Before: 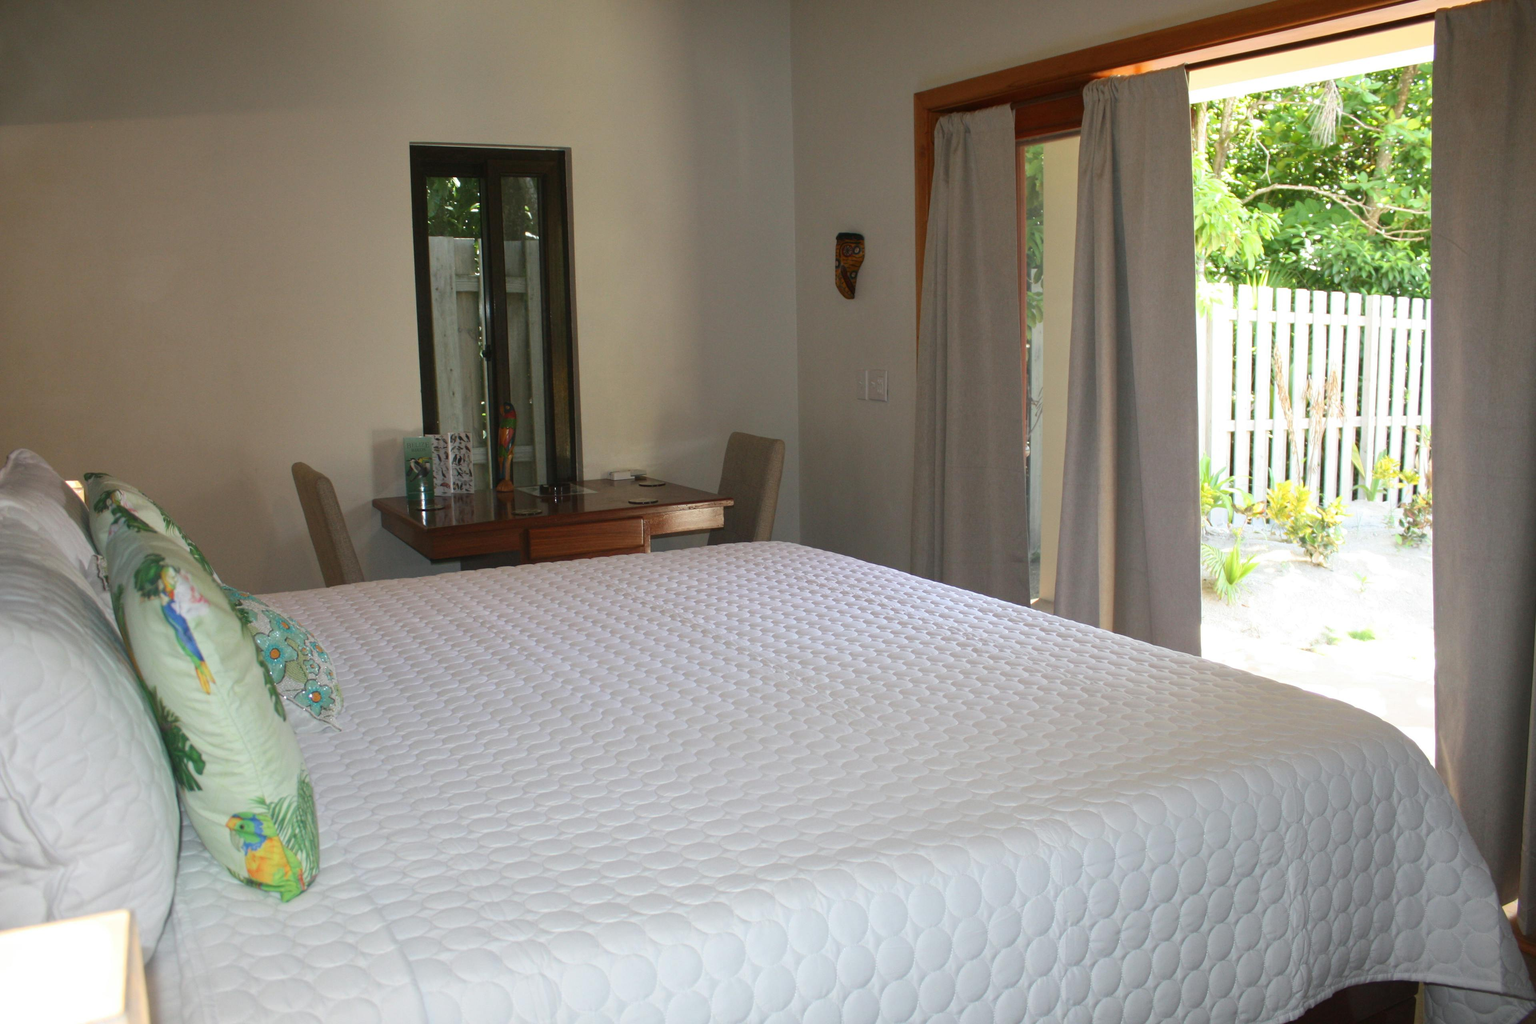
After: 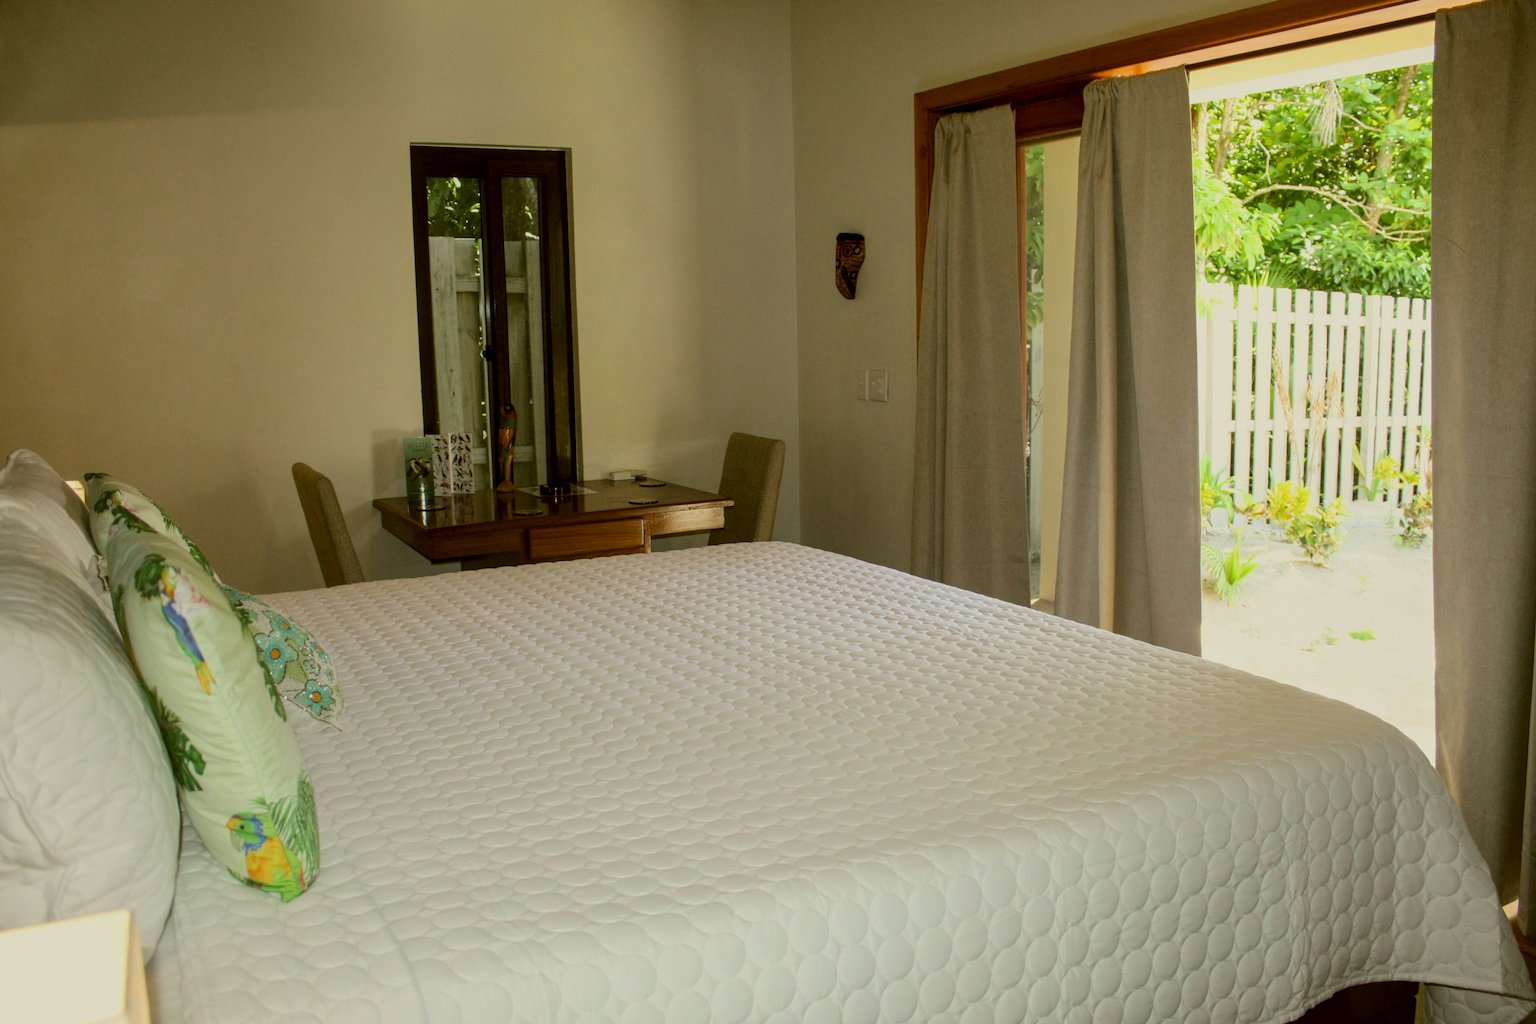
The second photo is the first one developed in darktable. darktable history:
color correction: highlights a* -1.83, highlights b* 10.35, shadows a* 0.263, shadows b* 18.61
local contrast: on, module defaults
filmic rgb: black relative exposure -7.65 EV, white relative exposure 4.56 EV, hardness 3.61, contrast 0.983, color science v6 (2022)
exposure: compensate highlight preservation false
